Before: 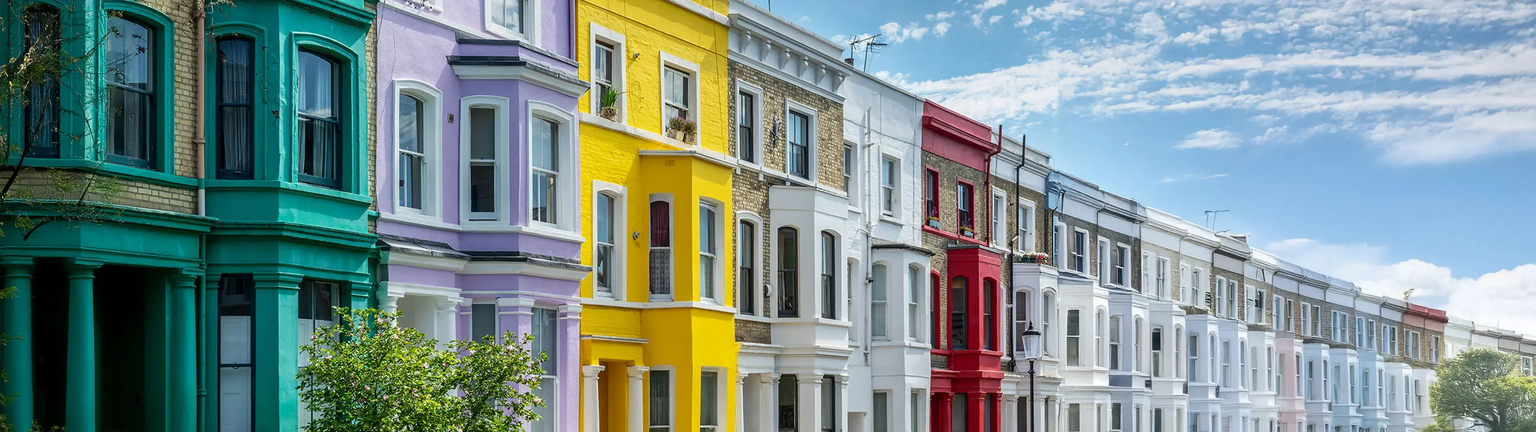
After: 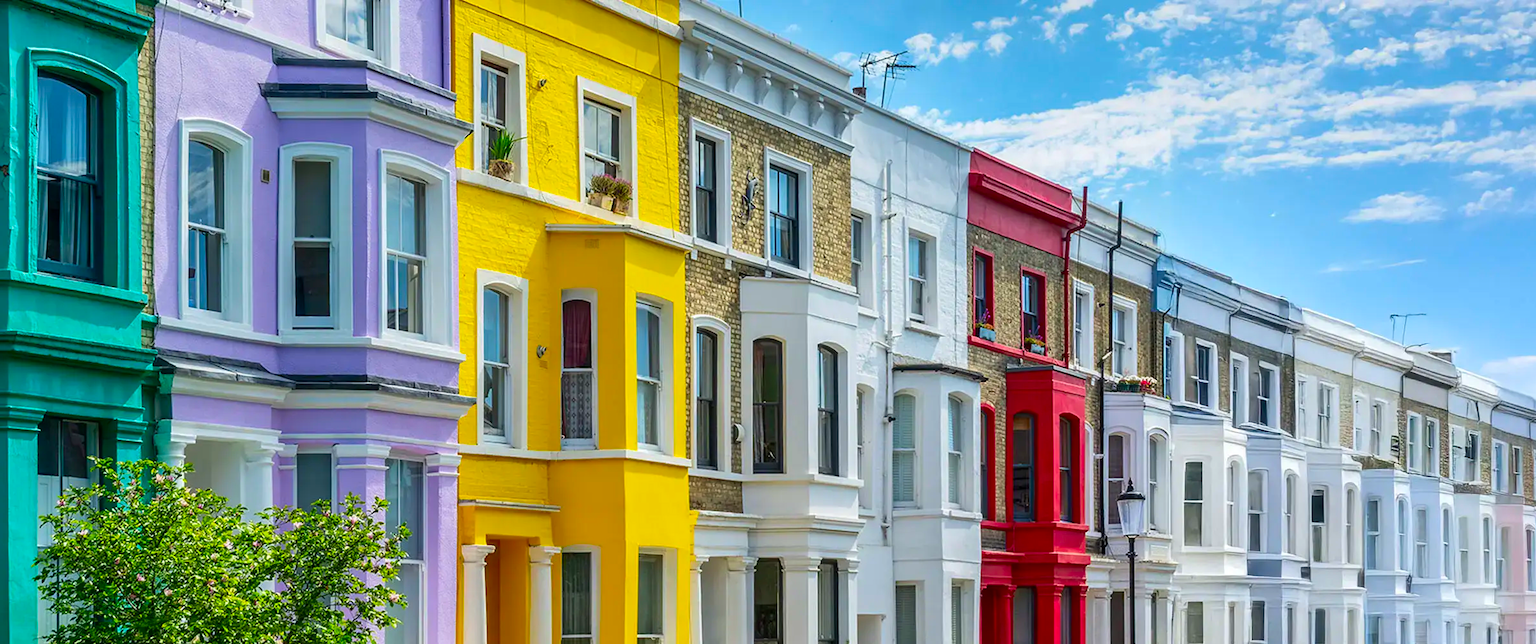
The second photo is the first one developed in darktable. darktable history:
tone equalizer: -7 EV 0.106 EV, edges refinement/feathering 500, mask exposure compensation -1.57 EV, preserve details no
contrast brightness saturation: saturation 0.481
crop and rotate: left 17.791%, right 15.16%
velvia: strength 9.63%
